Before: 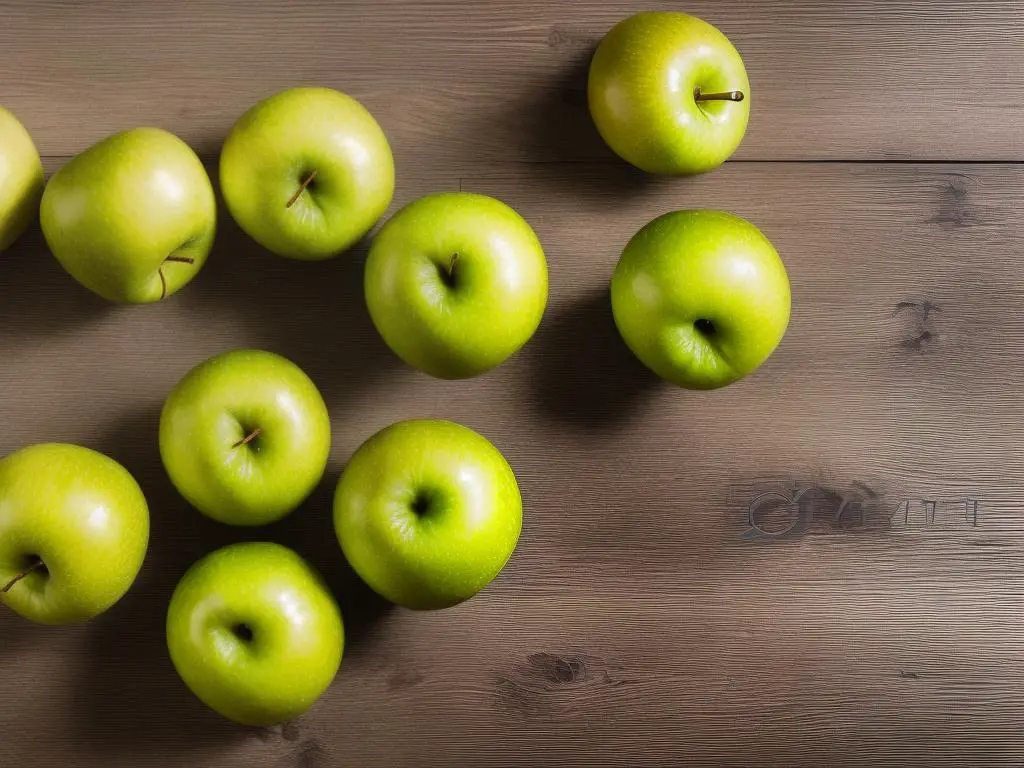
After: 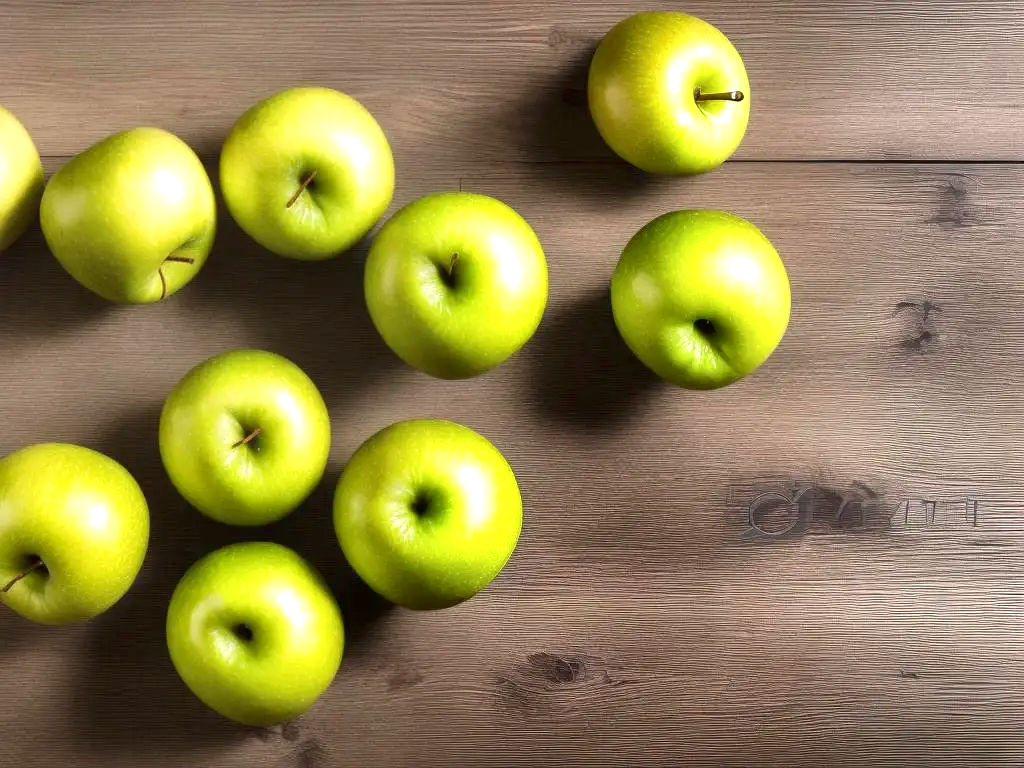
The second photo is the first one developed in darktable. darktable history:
exposure: exposure 0.6 EV, compensate highlight preservation false
local contrast: mode bilateral grid, contrast 20, coarseness 50, detail 150%, midtone range 0.2
